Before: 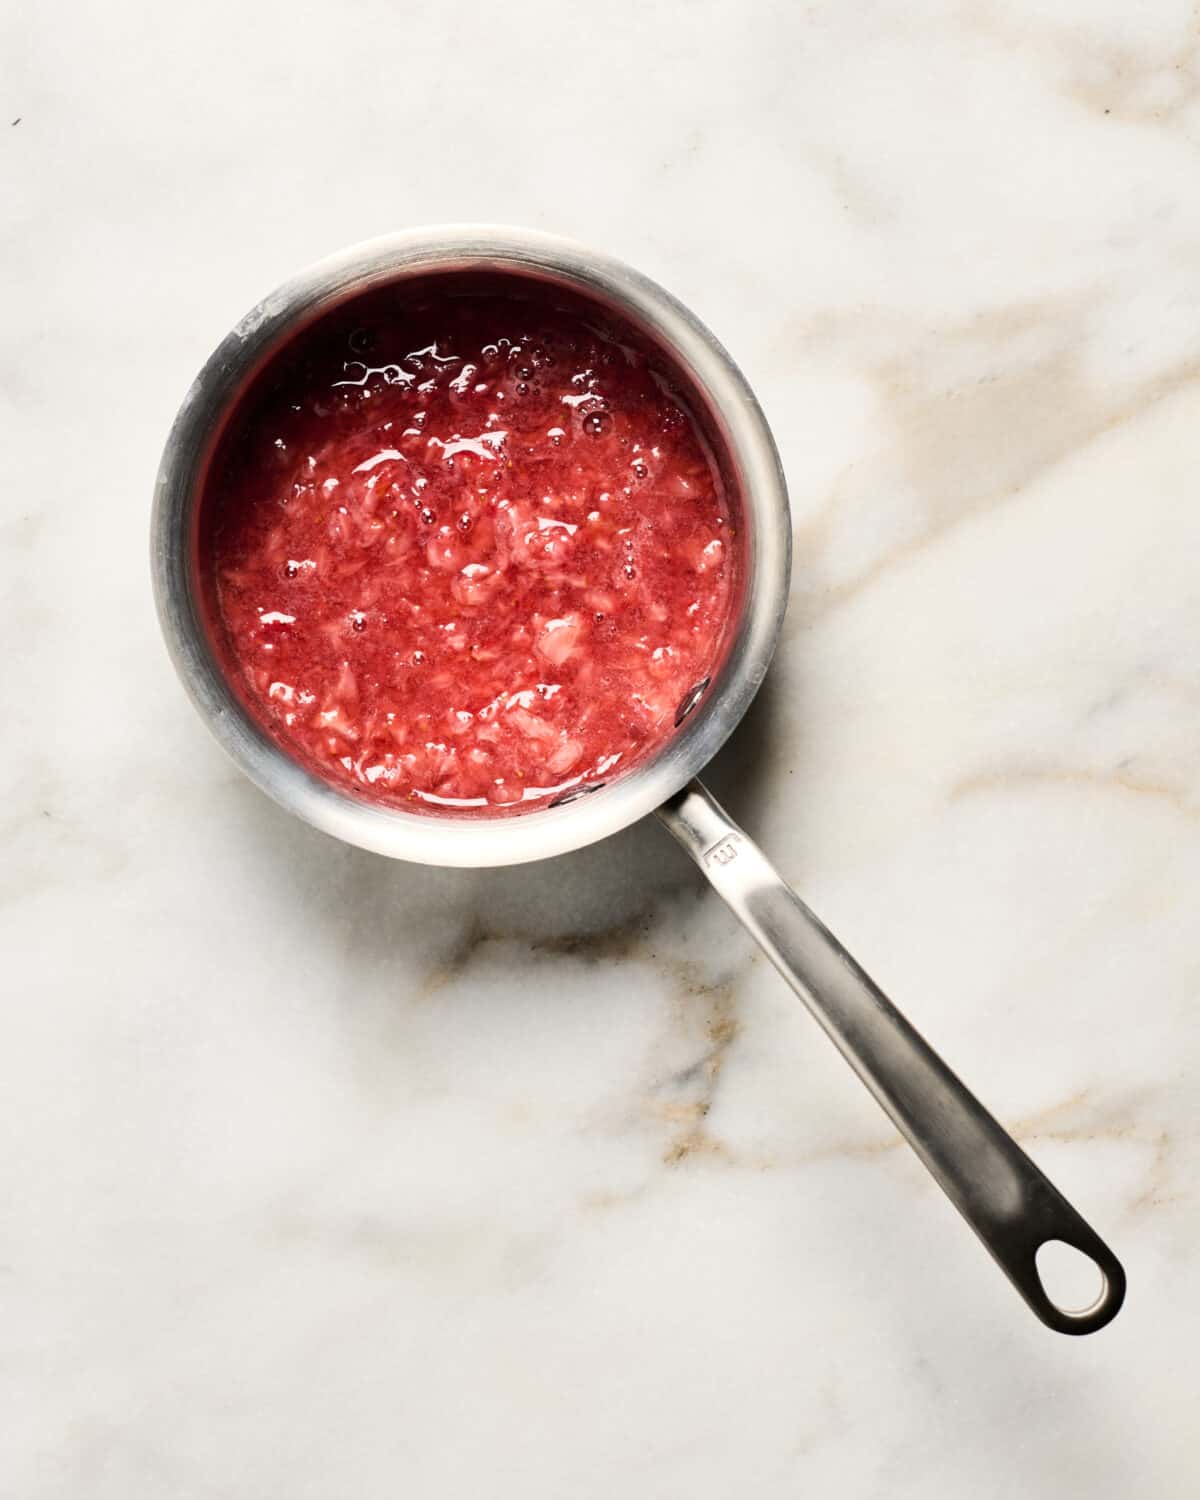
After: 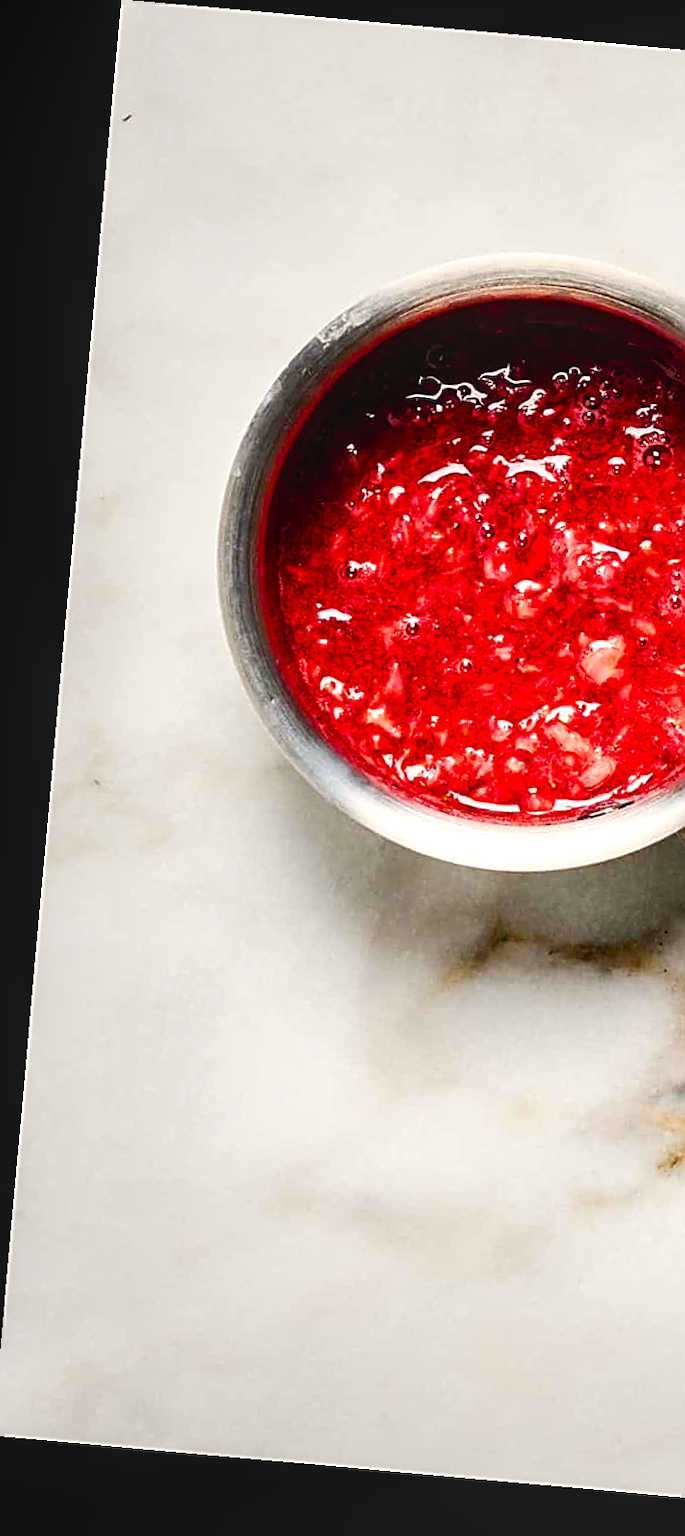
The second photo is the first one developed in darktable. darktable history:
rotate and perspective: rotation 5.12°, automatic cropping off
contrast brightness saturation: contrast 0.08, saturation 0.2
crop: left 0.587%, right 45.588%, bottom 0.086%
local contrast: highlights 55%, shadows 52%, detail 130%, midtone range 0.452
color balance rgb: perceptual saturation grading › global saturation 45%, perceptual saturation grading › highlights -25%, perceptual saturation grading › shadows 50%, perceptual brilliance grading › global brilliance 3%, global vibrance 3%
sharpen: amount 0.75
